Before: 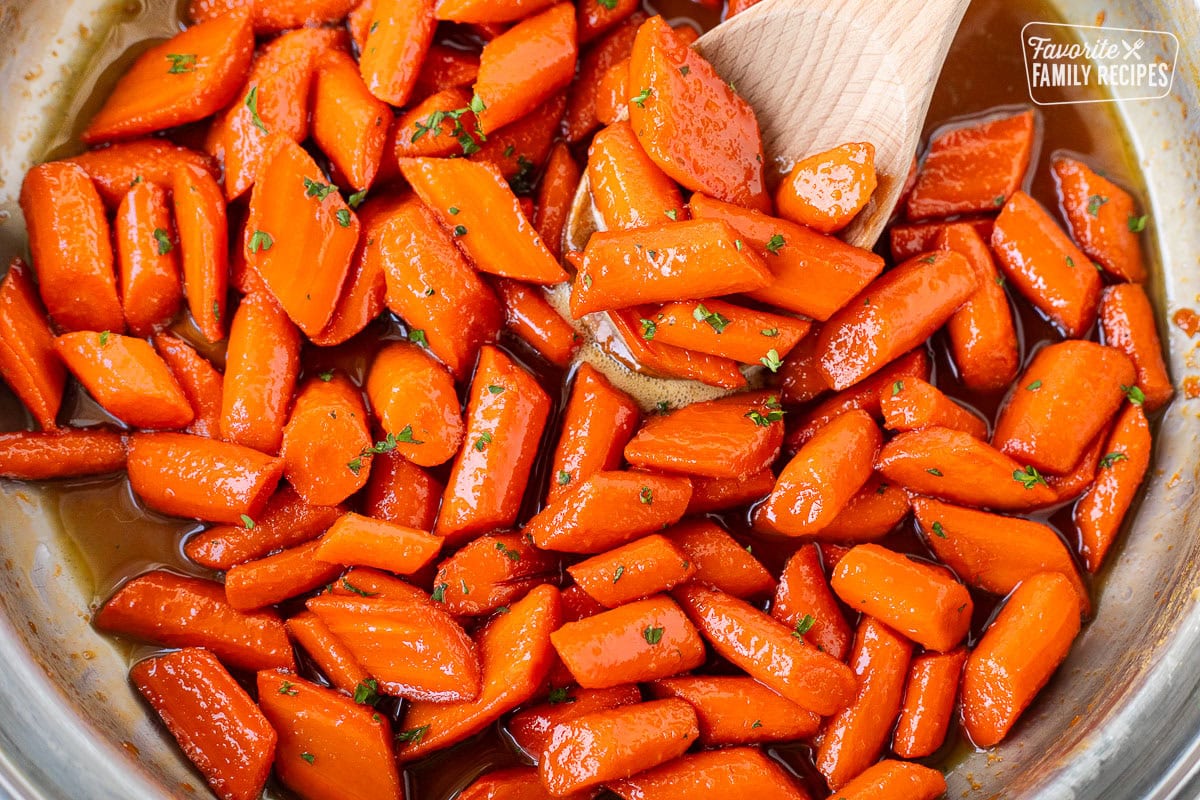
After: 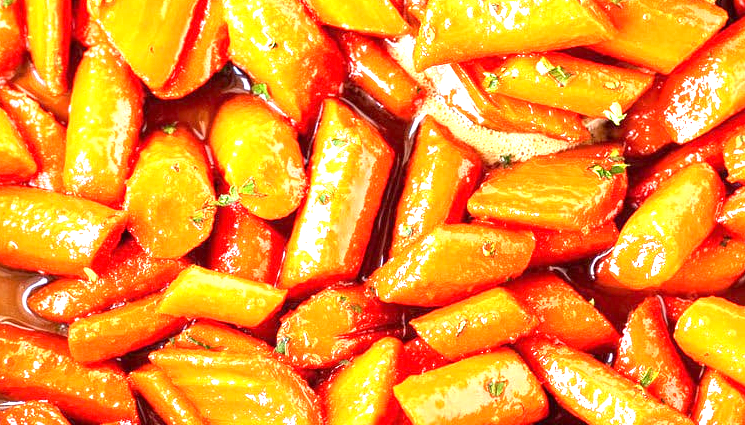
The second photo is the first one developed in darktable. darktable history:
exposure: exposure 2.013 EV, compensate highlight preservation false
crop: left 13.147%, top 30.963%, right 24.729%, bottom 15.838%
